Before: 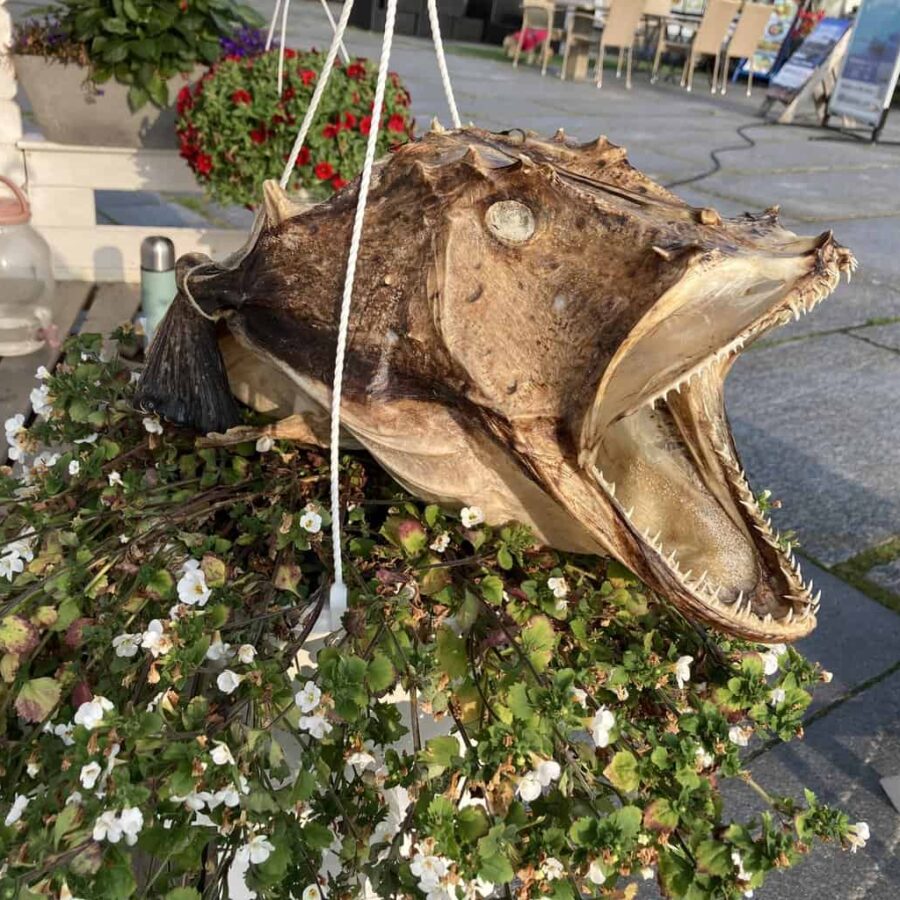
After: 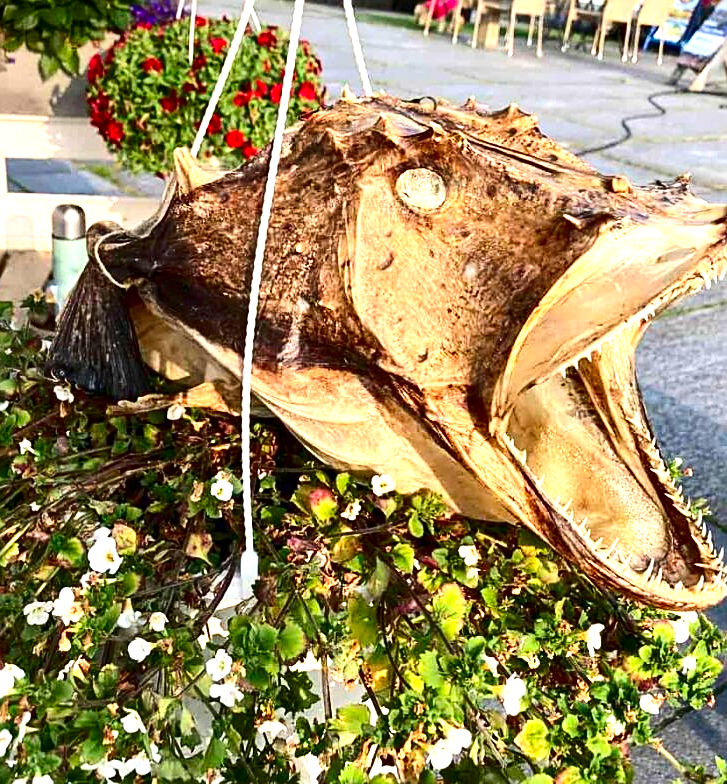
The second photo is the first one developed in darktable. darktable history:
crop: left 9.93%, top 3.578%, right 9.259%, bottom 9.274%
contrast brightness saturation: contrast 0.211, brightness -0.104, saturation 0.206
exposure: black level correction 0.001, exposure 1.119 EV, compensate exposure bias true, compensate highlight preservation false
sharpen: on, module defaults
